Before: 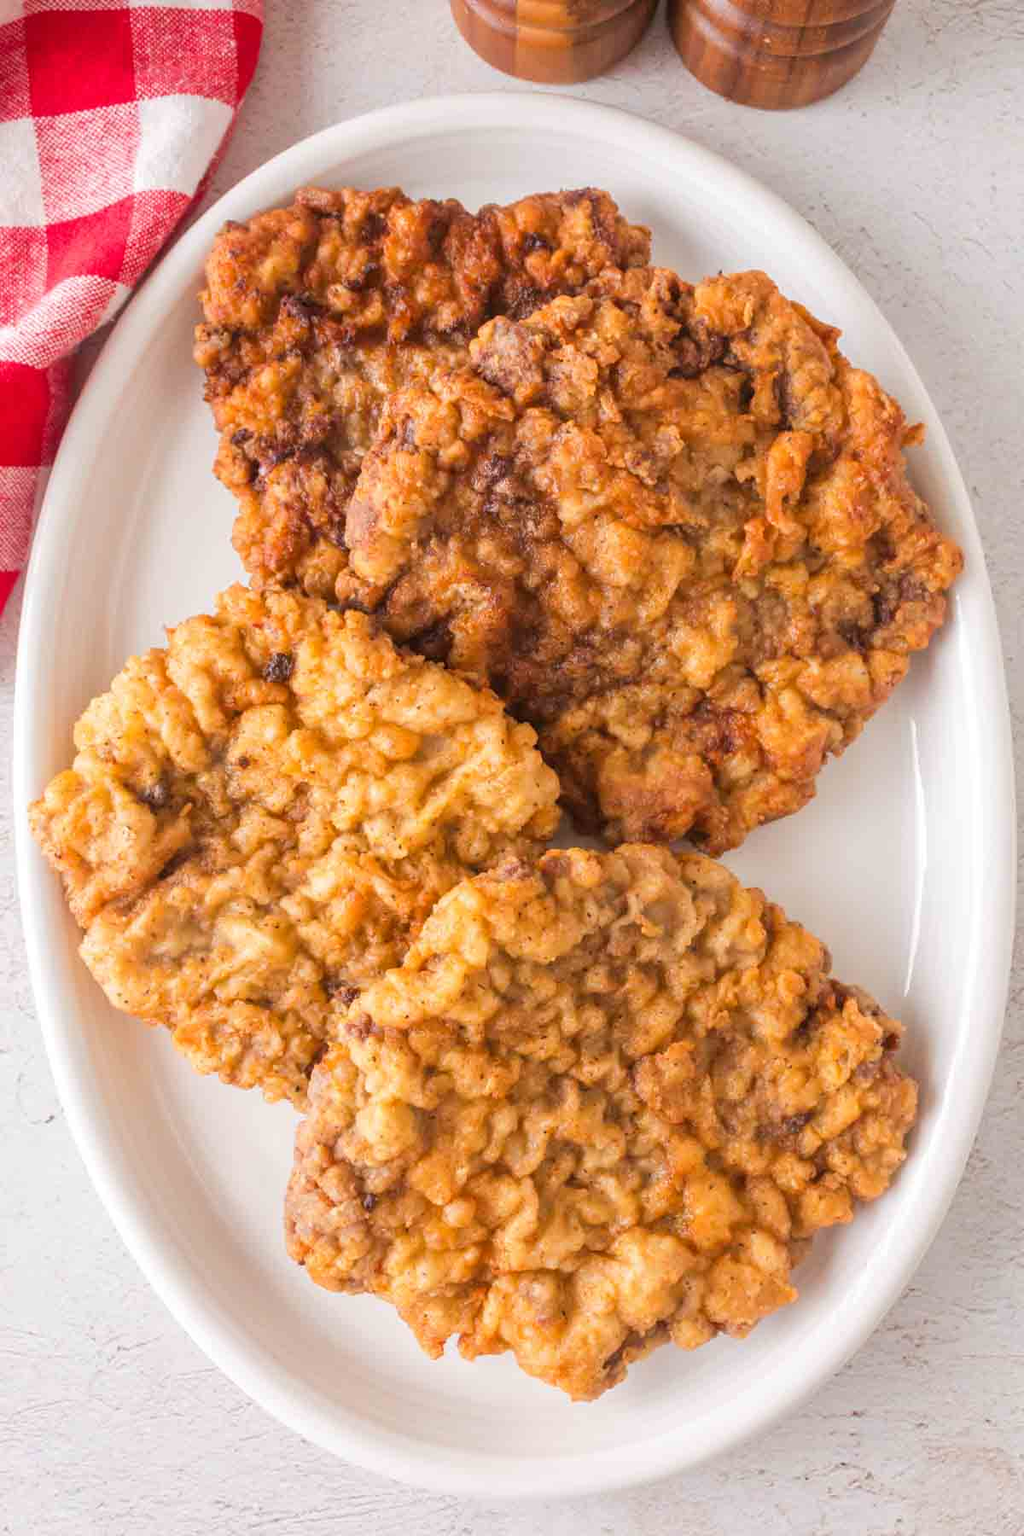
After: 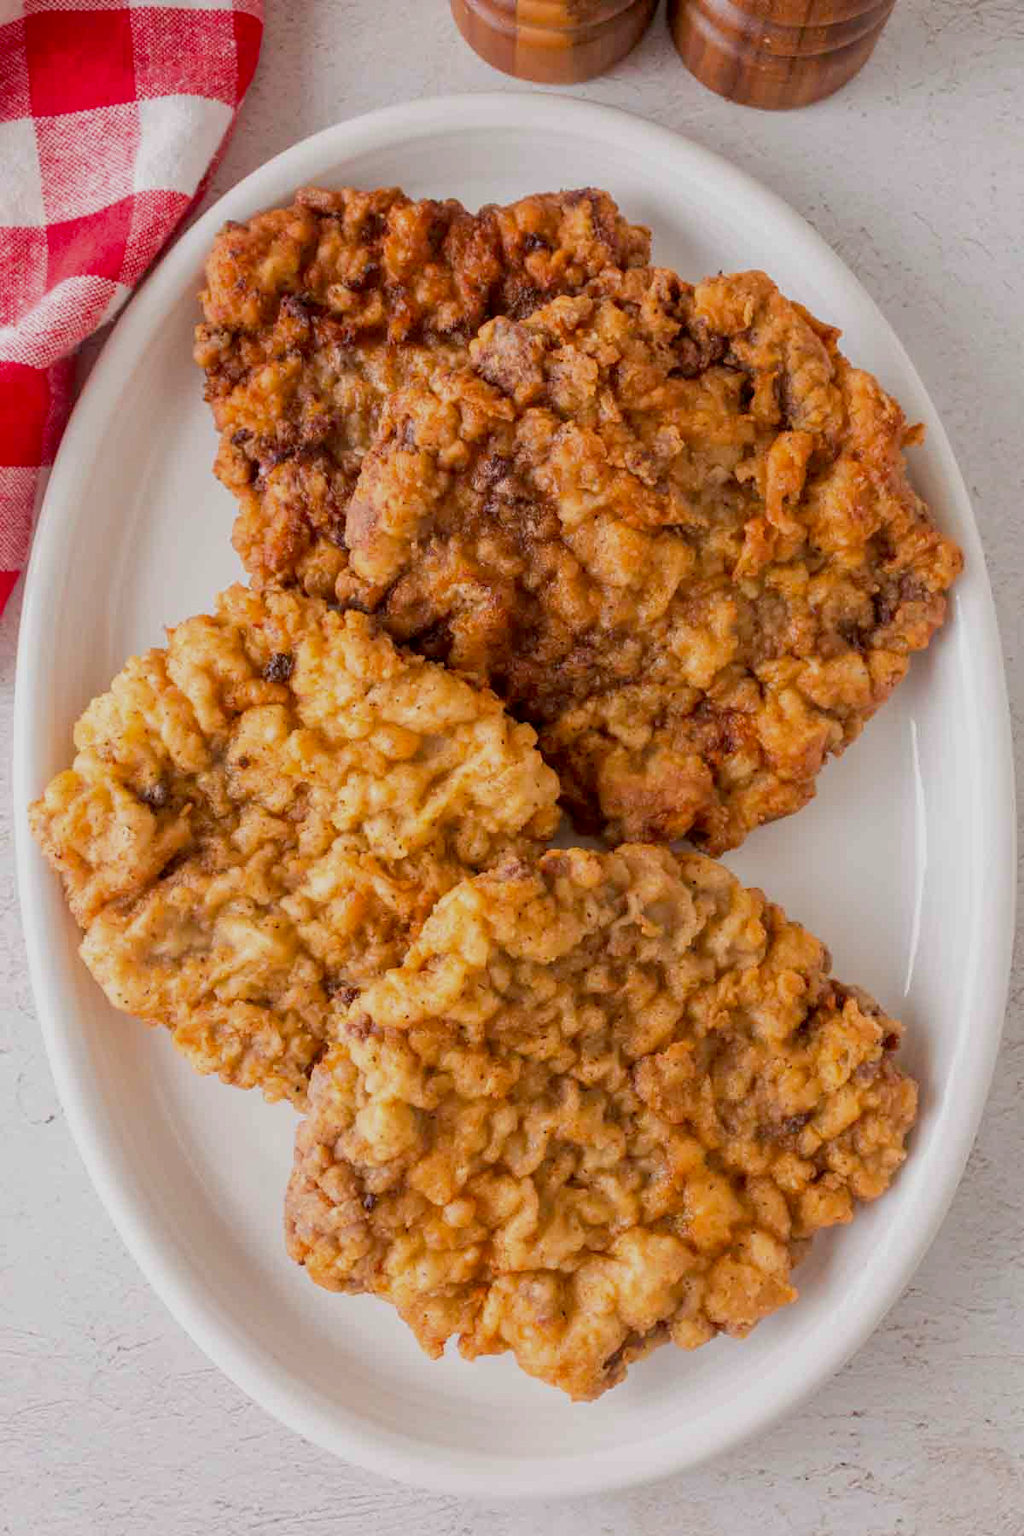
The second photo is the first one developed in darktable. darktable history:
exposure: black level correction 0.011, exposure -0.477 EV, compensate exposure bias true, compensate highlight preservation false
